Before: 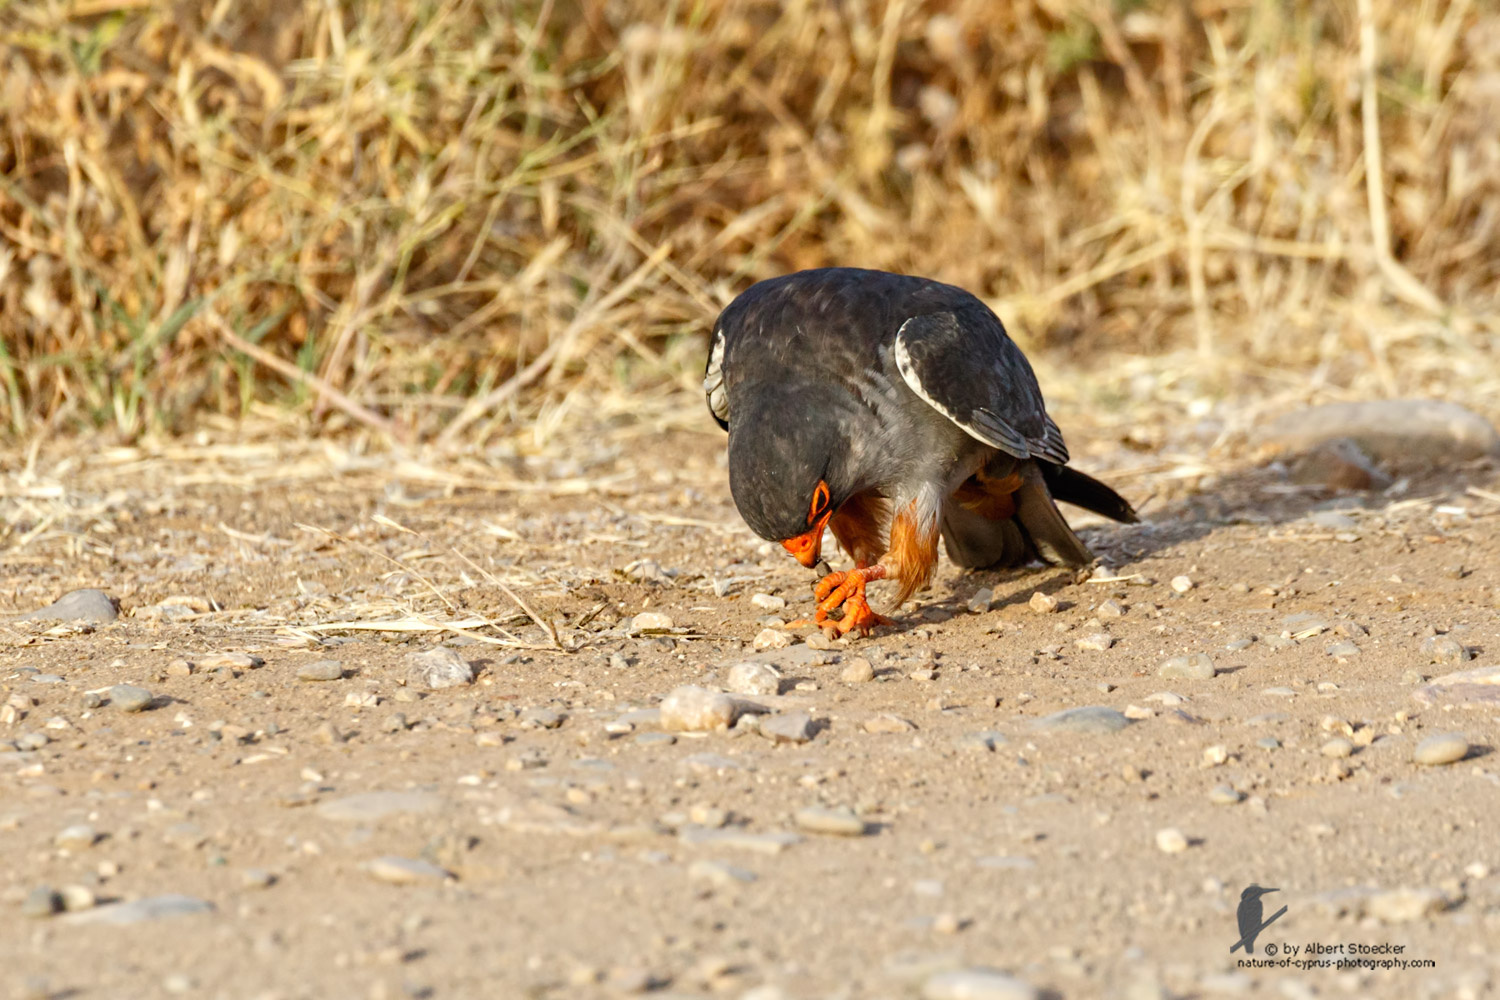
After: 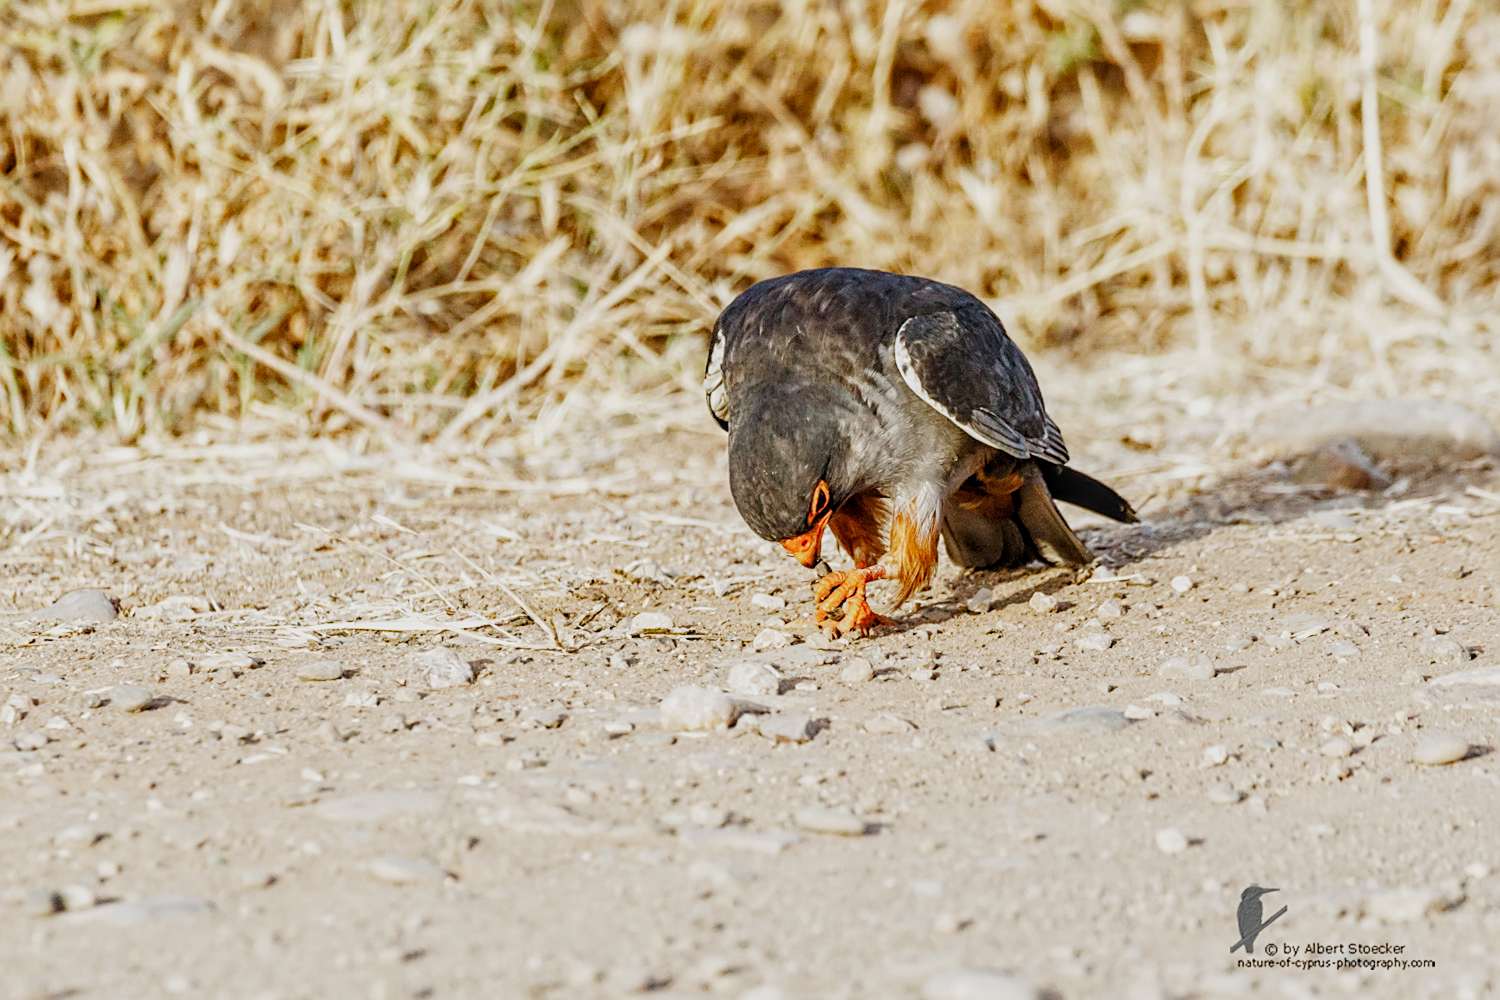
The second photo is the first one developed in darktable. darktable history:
sharpen: on, module defaults
tone equalizer: mask exposure compensation -0.498 EV
local contrast: on, module defaults
exposure: black level correction 0, exposure 0.703 EV, compensate highlight preservation false
filmic rgb: black relative exposure -7.65 EV, white relative exposure 4.56 EV, threshold 3.01 EV, structure ↔ texture 99.42%, hardness 3.61, preserve chrominance no, color science v5 (2021), contrast in shadows safe, contrast in highlights safe, enable highlight reconstruction true
